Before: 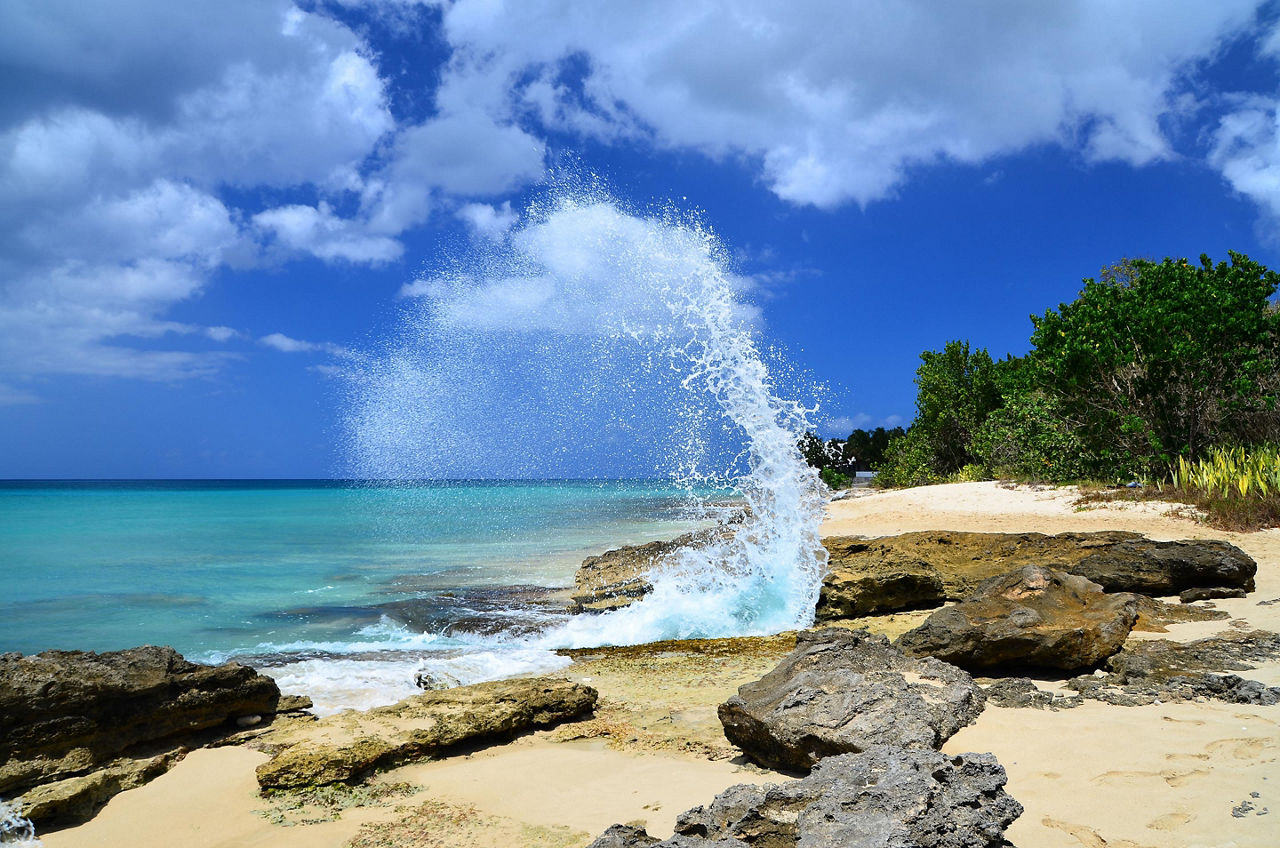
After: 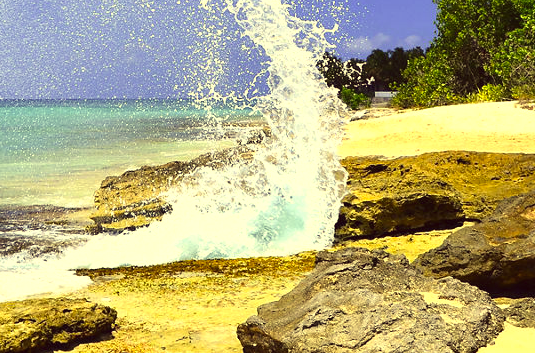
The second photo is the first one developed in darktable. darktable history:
crop: left 37.591%, top 44.91%, right 20.6%, bottom 13.449%
base curve: preserve colors none
exposure: black level correction -0.002, exposure 0.532 EV, compensate exposure bias true, compensate highlight preservation false
color correction: highlights a* -0.468, highlights b* 39.69, shadows a* 9.76, shadows b* -0.458
